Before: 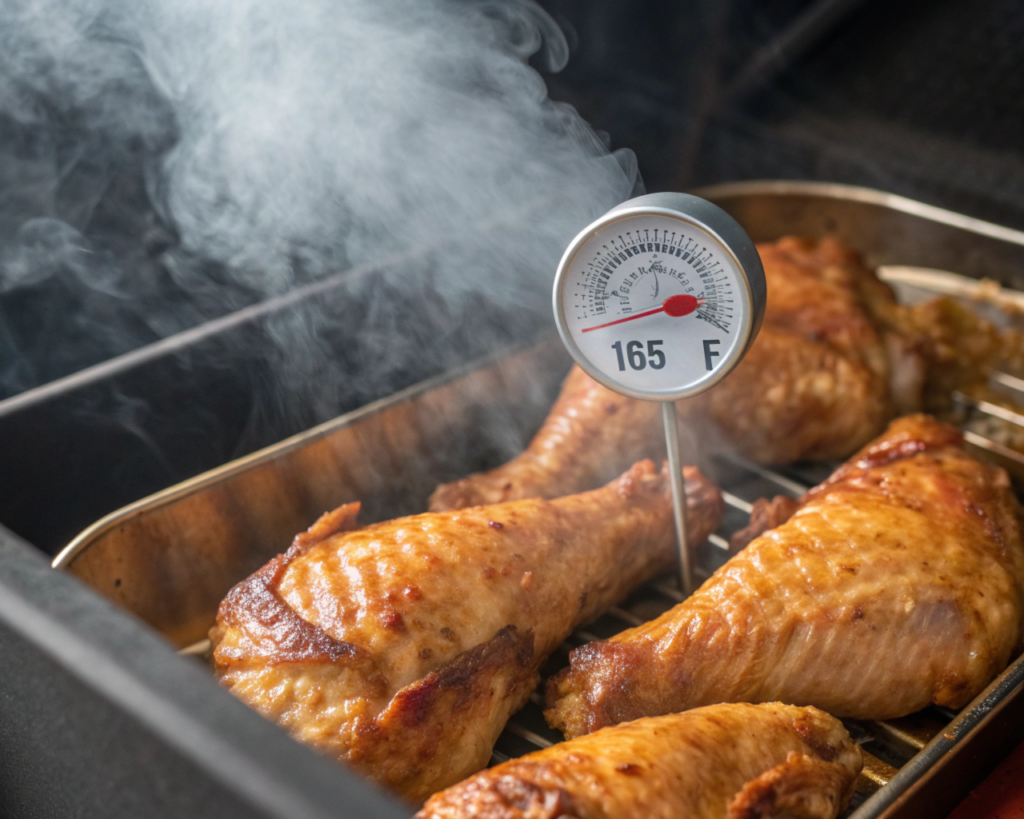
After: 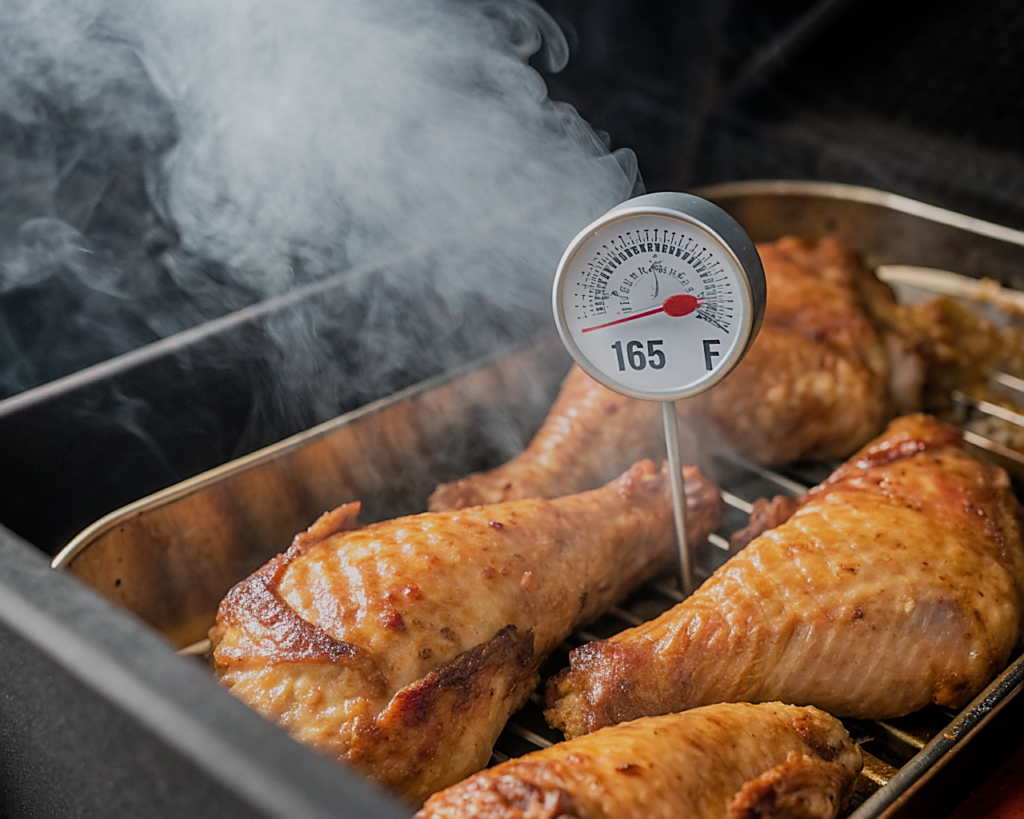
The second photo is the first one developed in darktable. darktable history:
filmic rgb: black relative exposure -7.65 EV, white relative exposure 4.56 EV, hardness 3.61, iterations of high-quality reconstruction 0
sharpen: radius 1.374, amount 1.243, threshold 0.717
